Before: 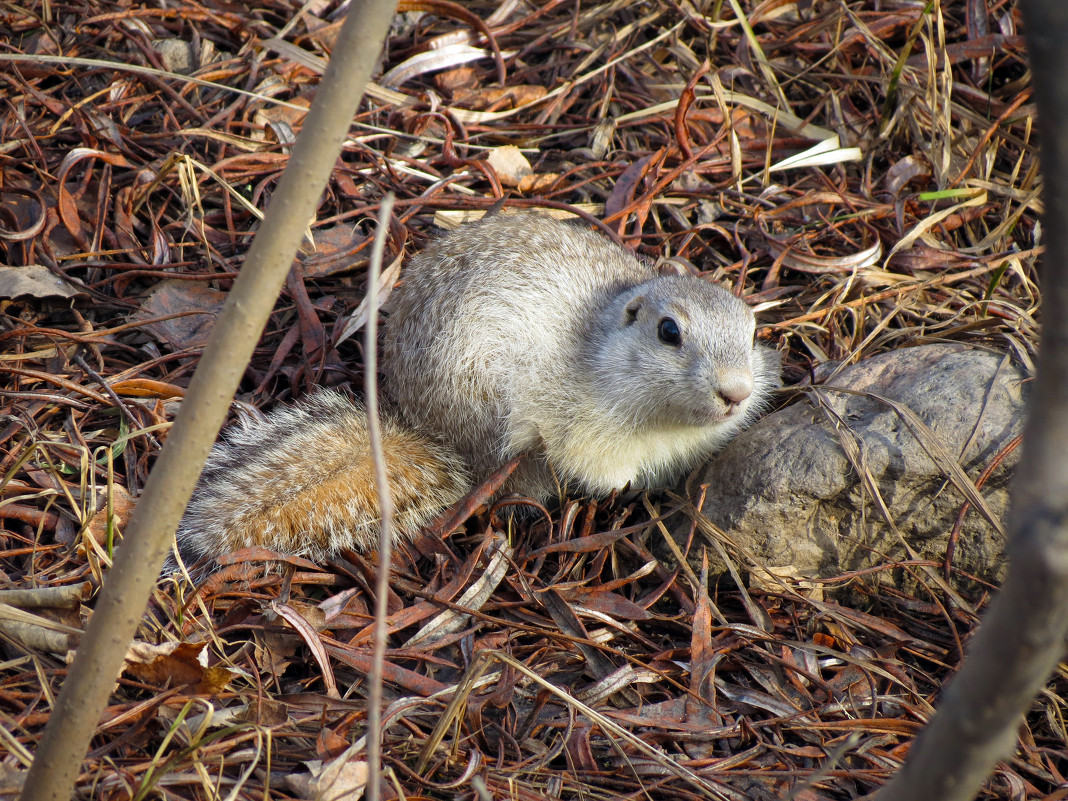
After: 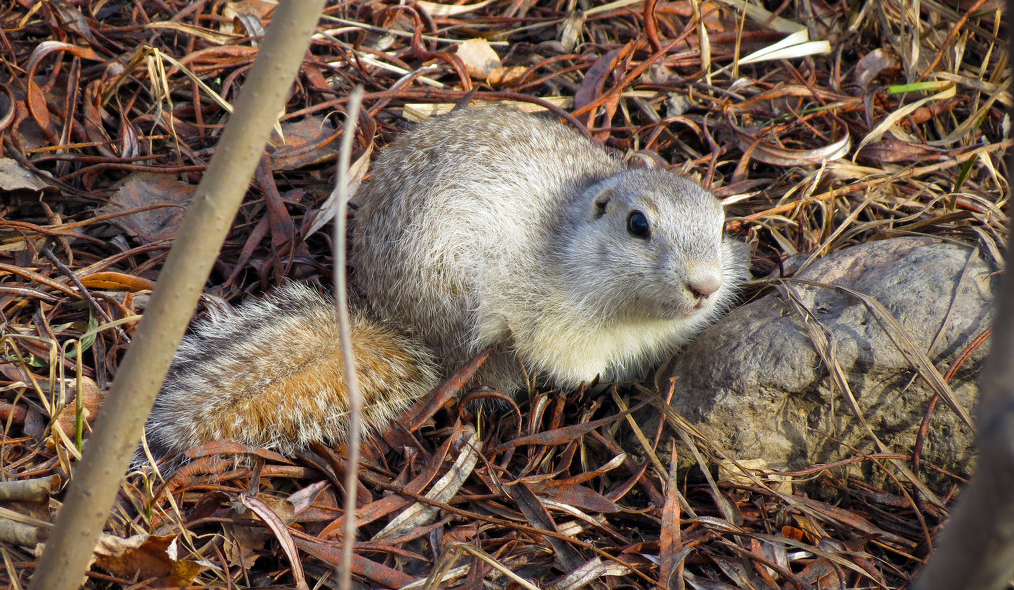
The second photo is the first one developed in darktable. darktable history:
color balance rgb: linear chroma grading › global chroma 0.71%, perceptual saturation grading › global saturation -0.02%, perceptual saturation grading › mid-tones 11.576%
crop and rotate: left 2.938%, top 13.456%, right 2.086%, bottom 12.866%
